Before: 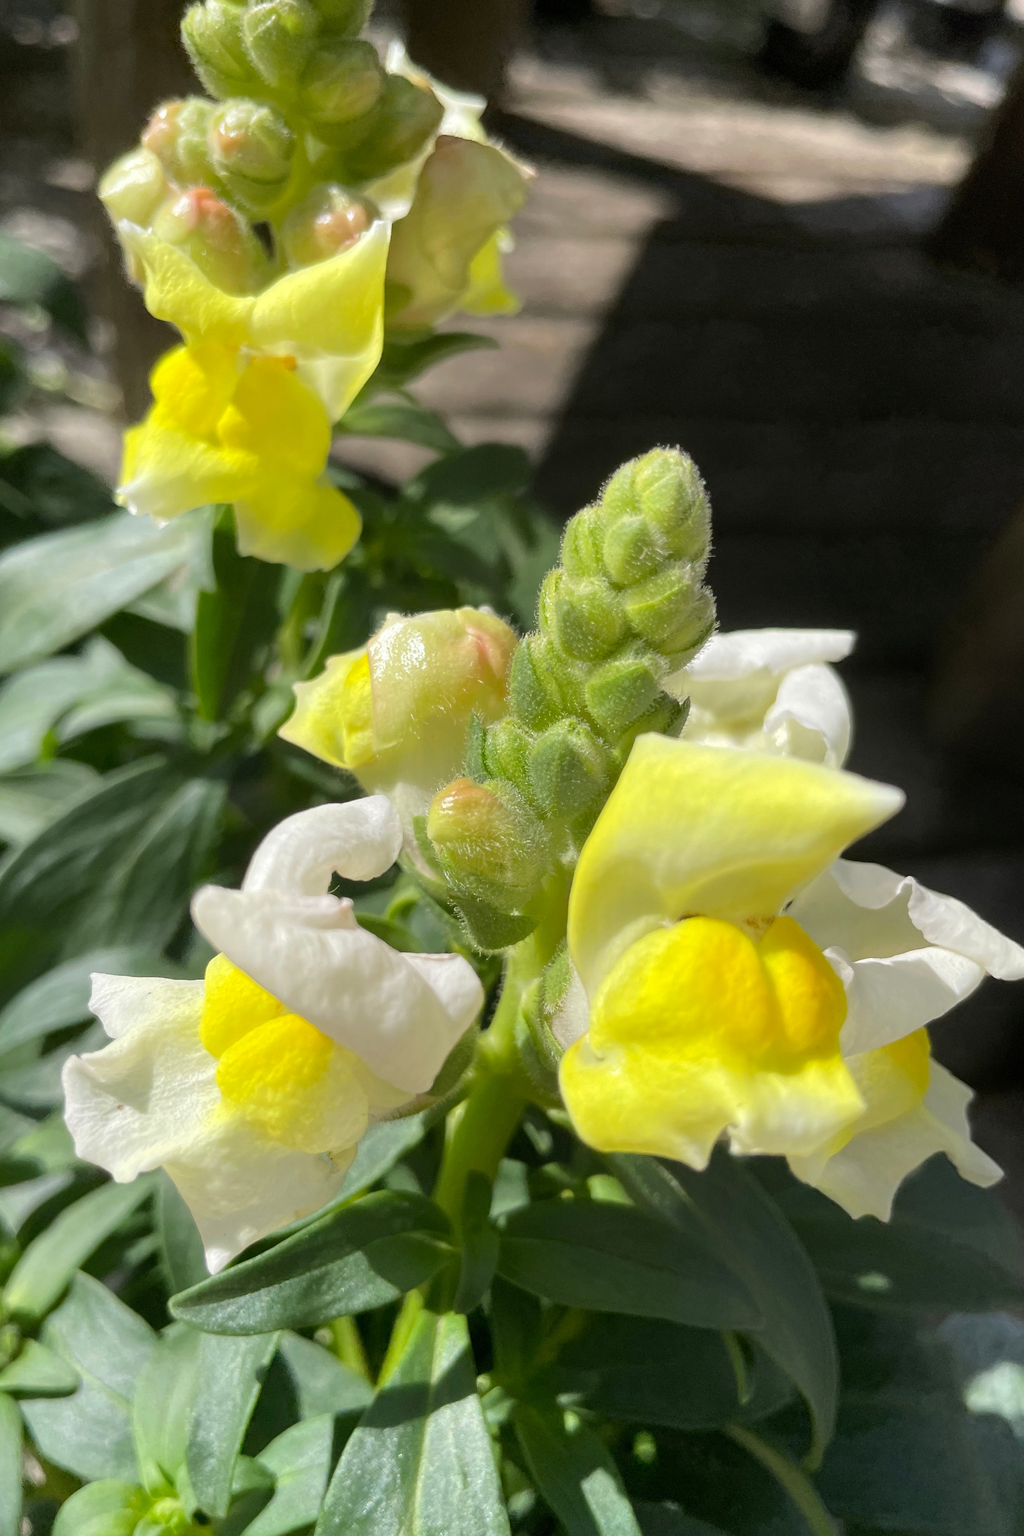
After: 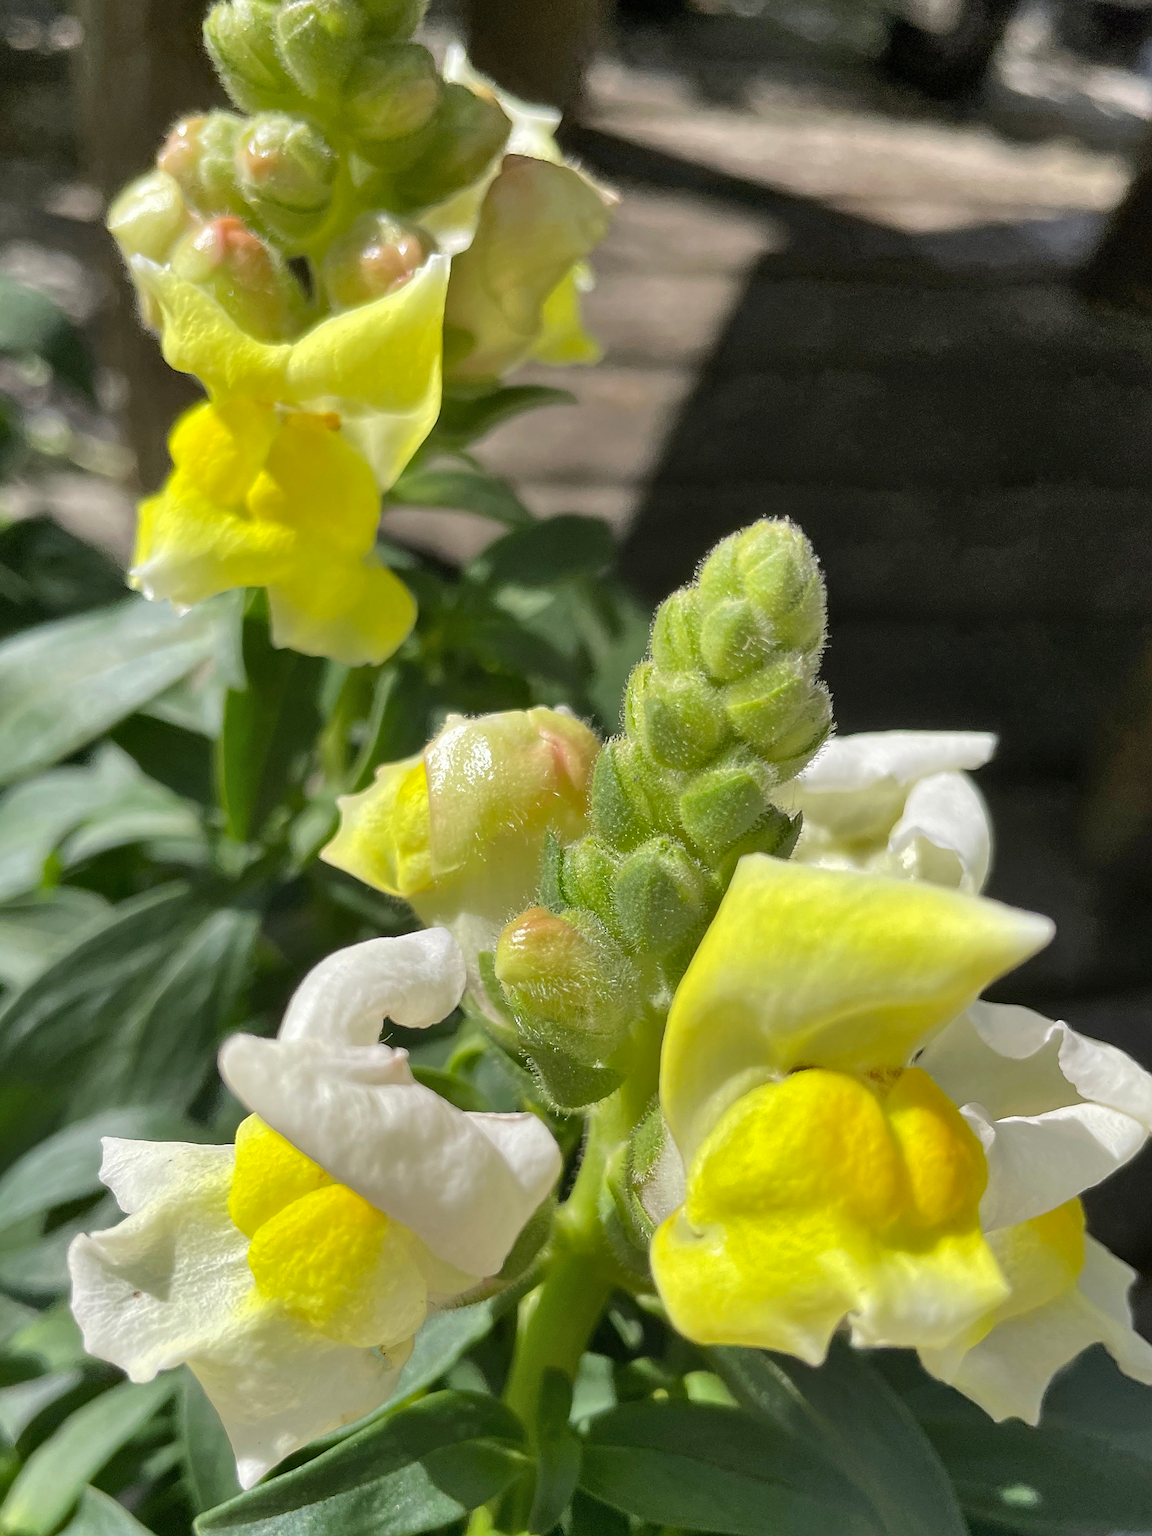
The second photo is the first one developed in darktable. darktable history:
shadows and highlights: soften with gaussian
sharpen: on, module defaults
crop and rotate: angle 0.2°, left 0.275%, right 3.127%, bottom 14.18%
